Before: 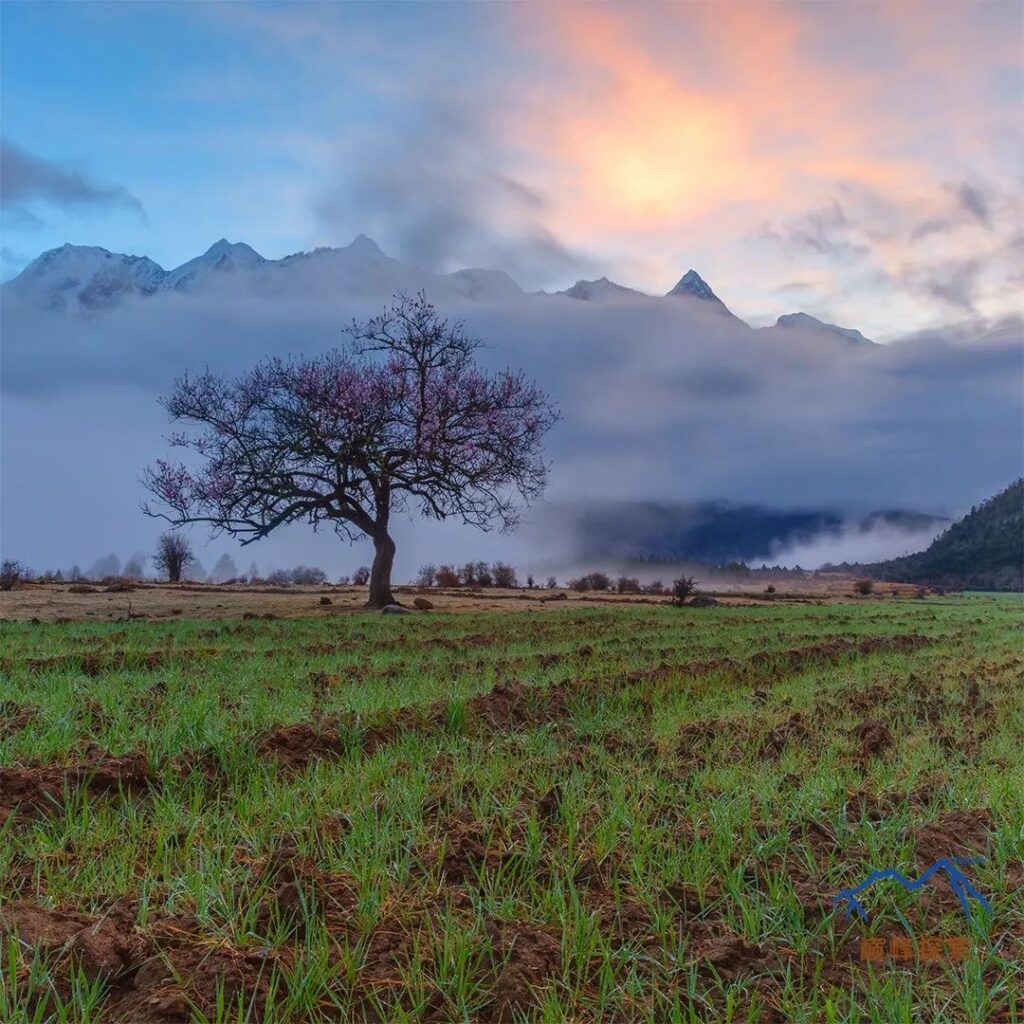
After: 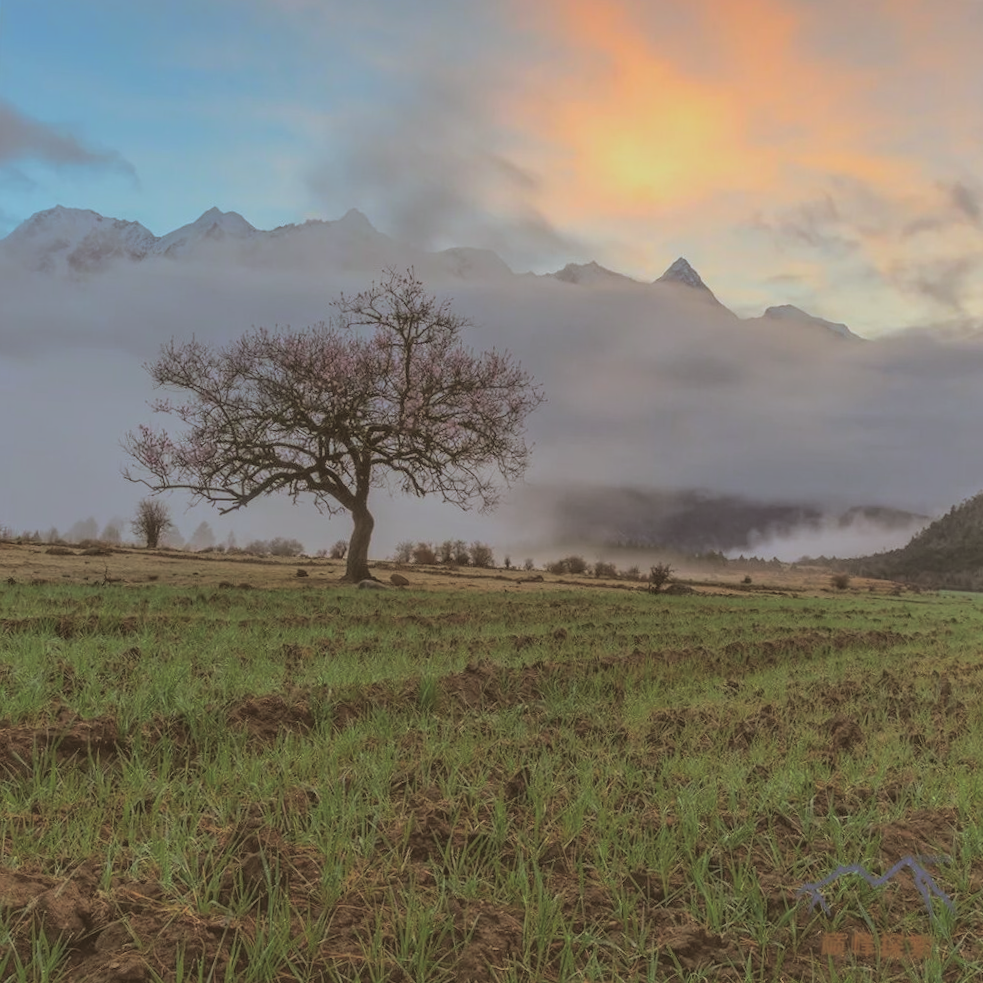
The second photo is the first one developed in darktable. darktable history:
lowpass: radius 0.1, contrast 0.85, saturation 1.1, unbound 0
crop and rotate: angle -2.38°
exposure: exposure -0.462 EV, compensate highlight preservation false
split-toning: shadows › hue 46.8°, shadows › saturation 0.17, highlights › hue 316.8°, highlights › saturation 0.27, balance -51.82
color correction: highlights a* -5.3, highlights b* 9.8, shadows a* 9.8, shadows b* 24.26
contrast brightness saturation: brightness 0.15
